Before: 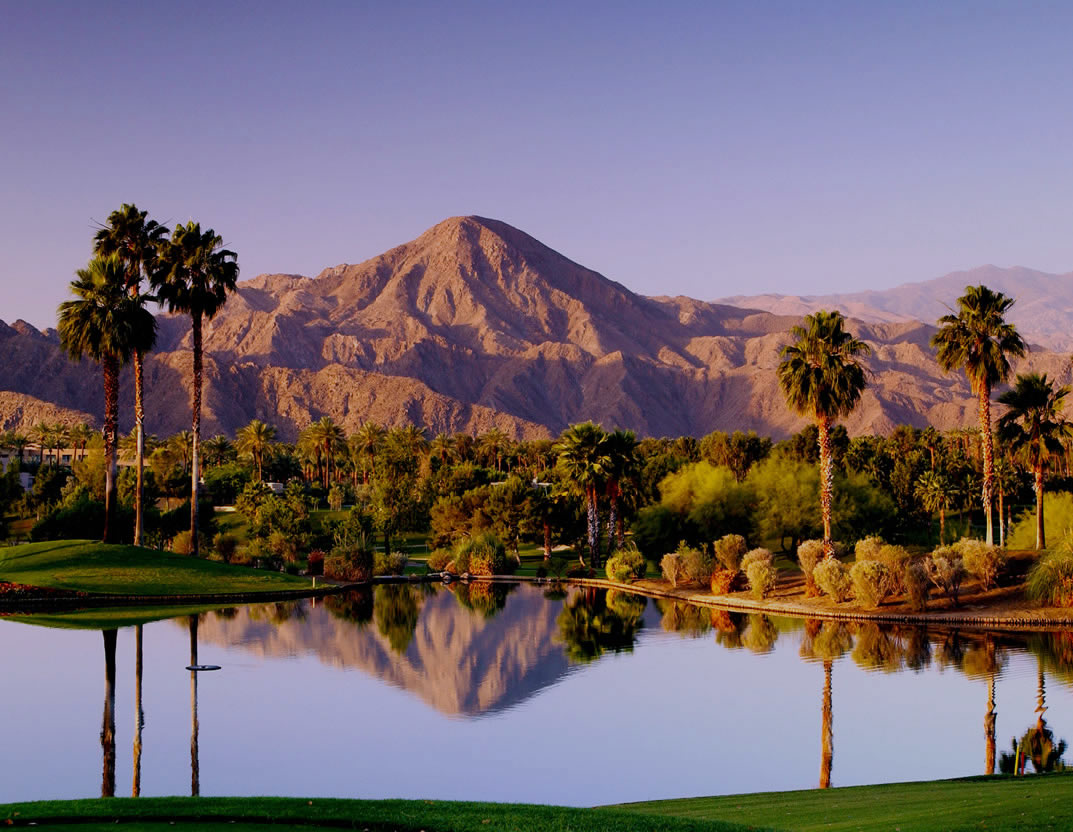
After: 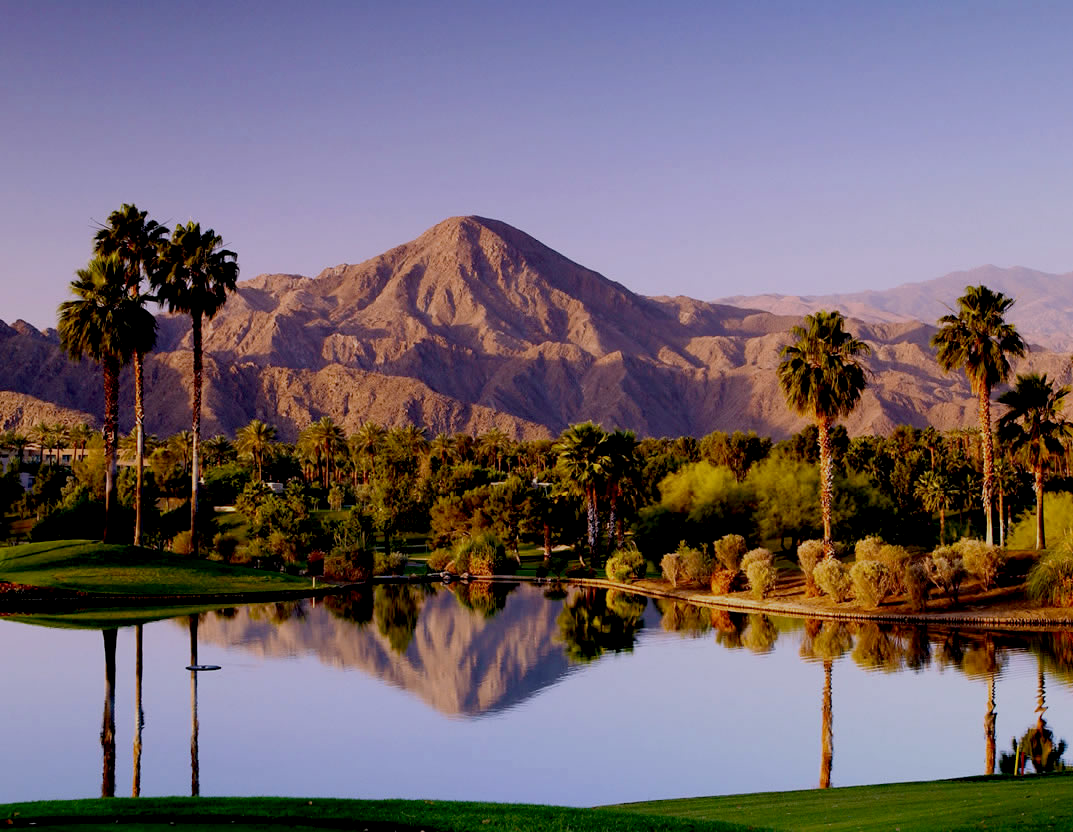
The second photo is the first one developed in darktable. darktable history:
exposure: black level correction 0.009, exposure 0.014 EV, compensate highlight preservation false
color zones: curves: ch1 [(0, 0.469) (0.01, 0.469) (0.12, 0.446) (0.248, 0.469) (0.5, 0.5) (0.748, 0.5) (0.99, 0.469) (1, 0.469)]
